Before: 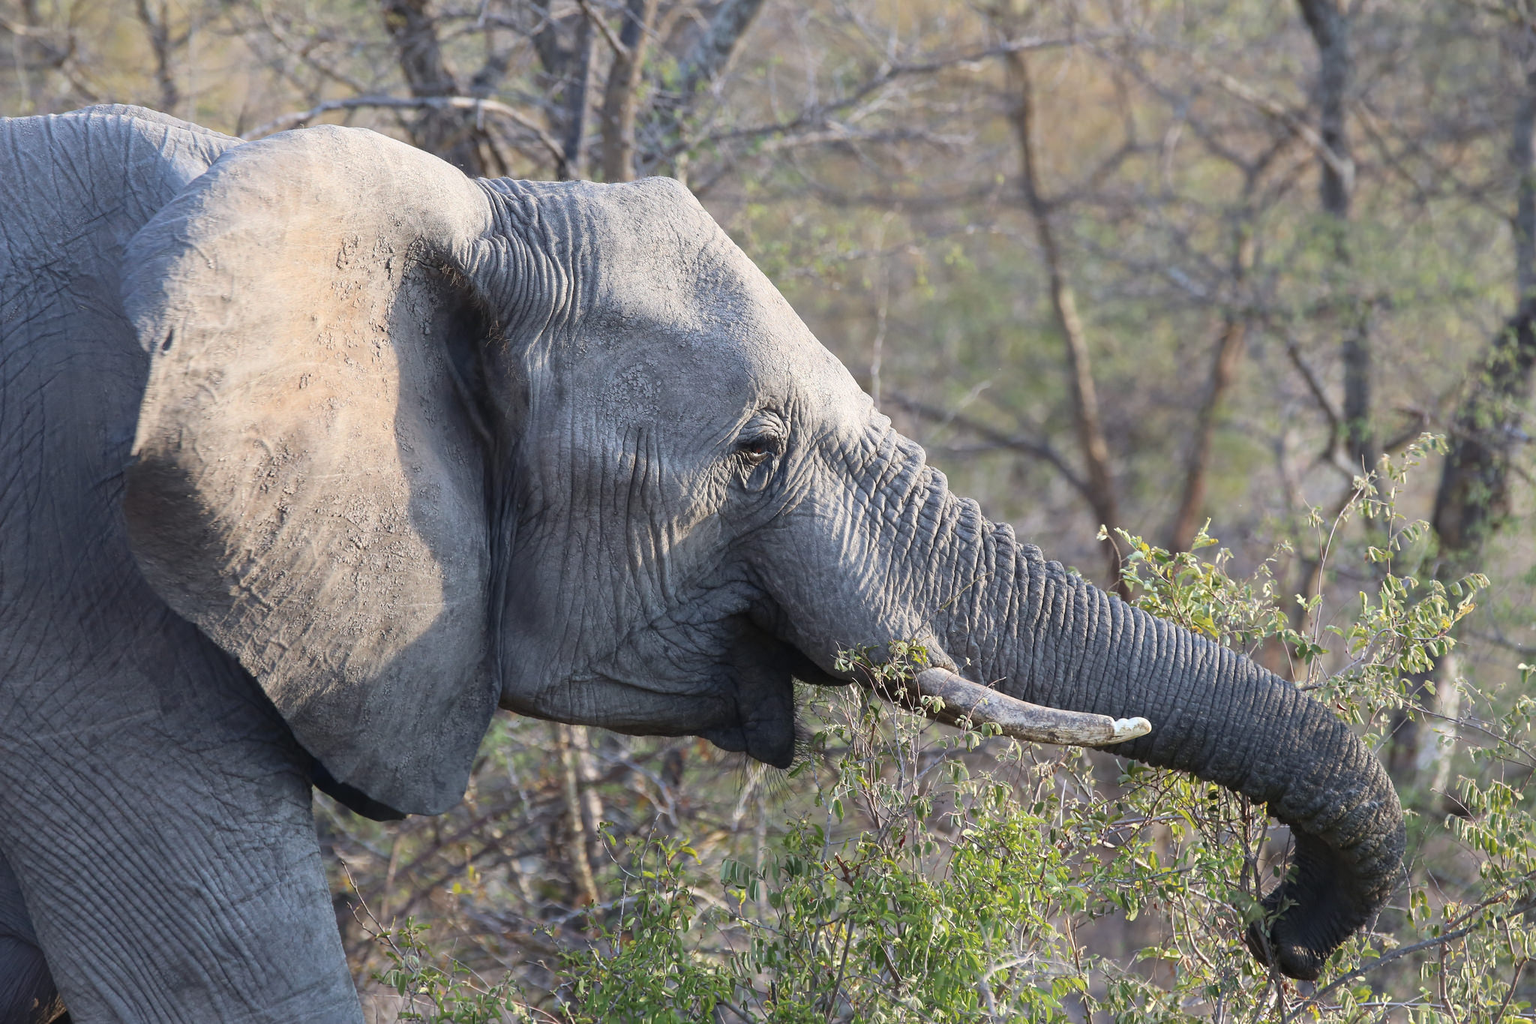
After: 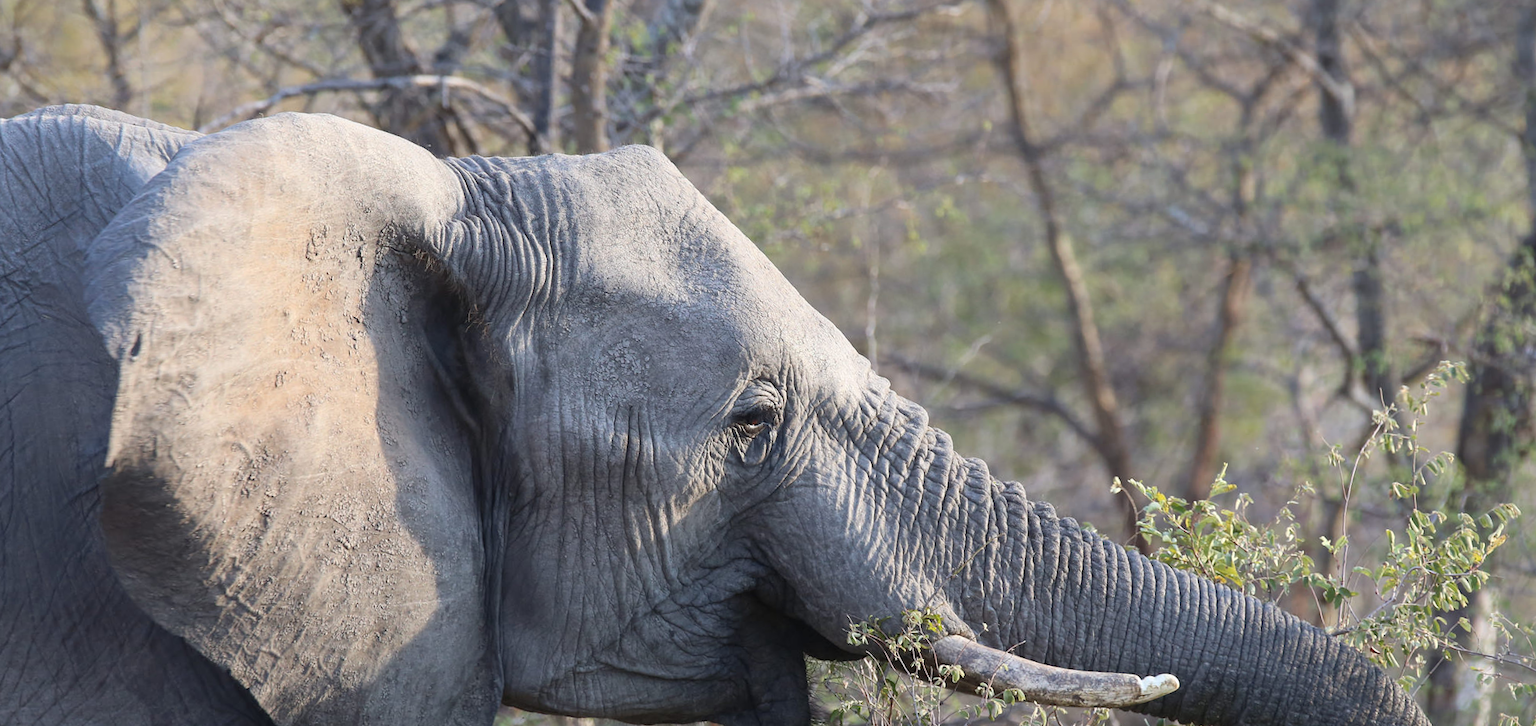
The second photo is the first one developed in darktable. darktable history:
rotate and perspective: rotation -3.52°, crop left 0.036, crop right 0.964, crop top 0.081, crop bottom 0.919
crop: bottom 24.988%
